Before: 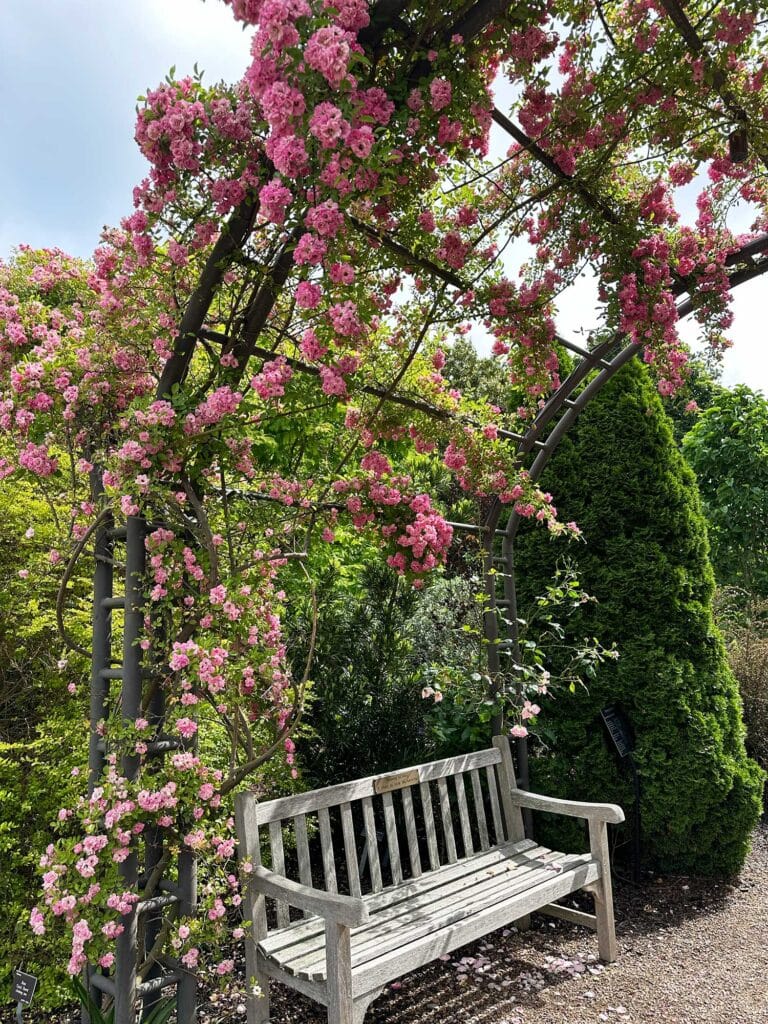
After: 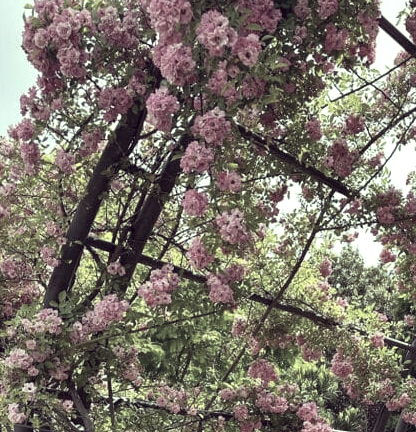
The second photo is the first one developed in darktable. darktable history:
color correction: highlights a* -20.18, highlights b* 20.75, shadows a* 20.05, shadows b* -20.56, saturation 0.394
exposure: exposure 0.298 EV, compensate highlight preservation false
crop: left 14.837%, top 9.023%, right 30.985%, bottom 48.741%
